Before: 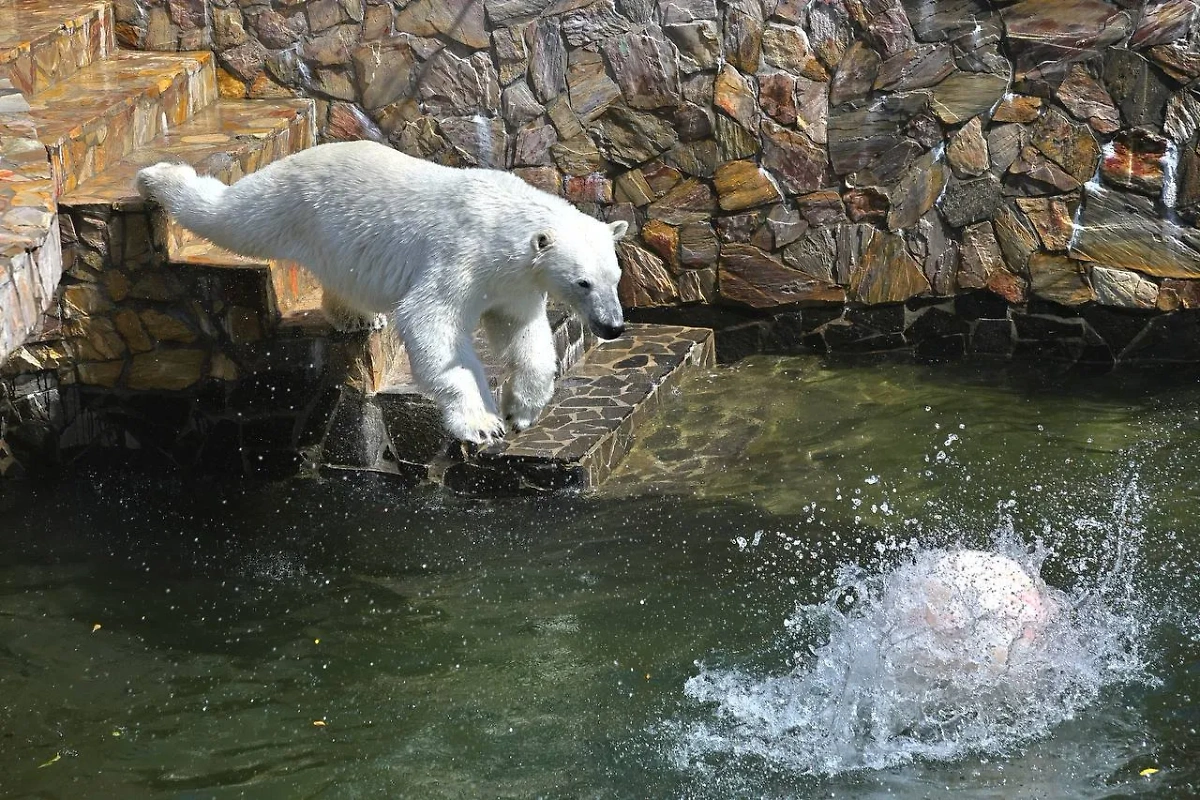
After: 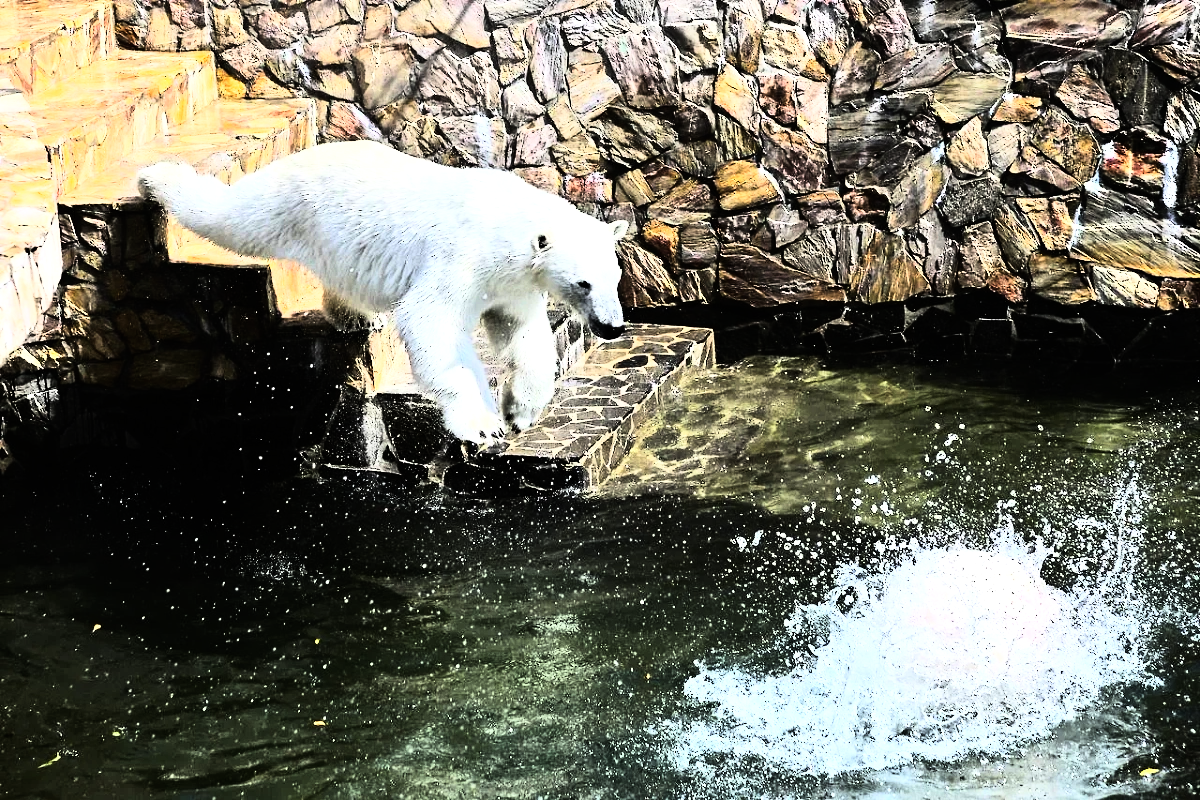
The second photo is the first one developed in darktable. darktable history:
tone equalizer: -8 EV -1.08 EV, -7 EV -1.01 EV, -6 EV -0.867 EV, -5 EV -0.578 EV, -3 EV 0.578 EV, -2 EV 0.867 EV, -1 EV 1.01 EV, +0 EV 1.08 EV, edges refinement/feathering 500, mask exposure compensation -1.57 EV, preserve details no
rgb curve: curves: ch0 [(0, 0) (0.21, 0.15) (0.24, 0.21) (0.5, 0.75) (0.75, 0.96) (0.89, 0.99) (1, 1)]; ch1 [(0, 0.02) (0.21, 0.13) (0.25, 0.2) (0.5, 0.67) (0.75, 0.9) (0.89, 0.97) (1, 1)]; ch2 [(0, 0.02) (0.21, 0.13) (0.25, 0.2) (0.5, 0.67) (0.75, 0.9) (0.89, 0.97) (1, 1)], compensate middle gray true
